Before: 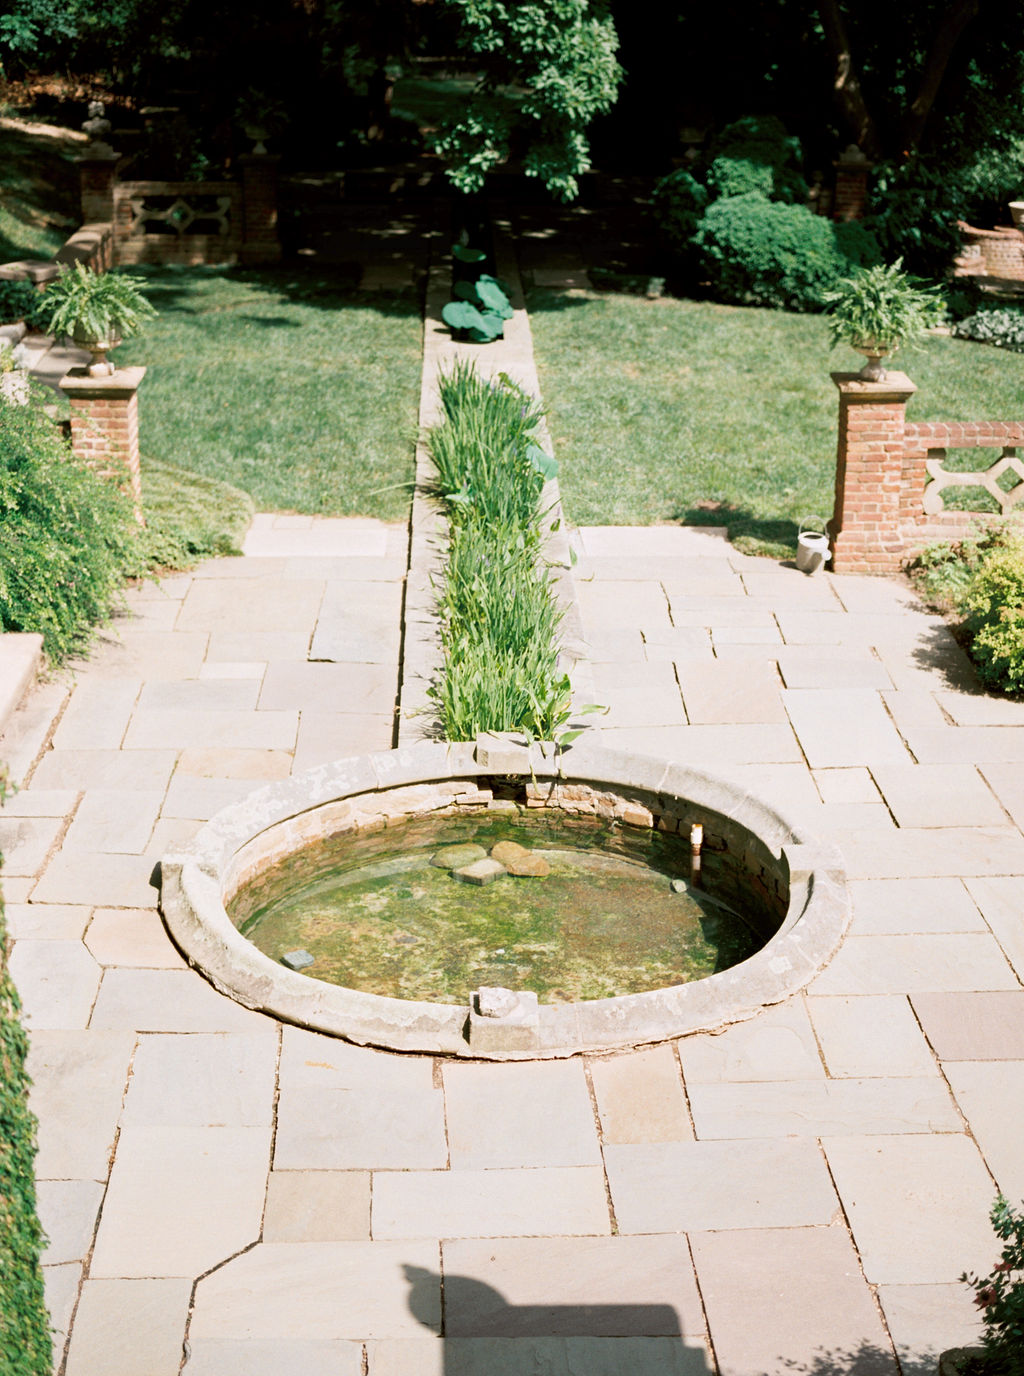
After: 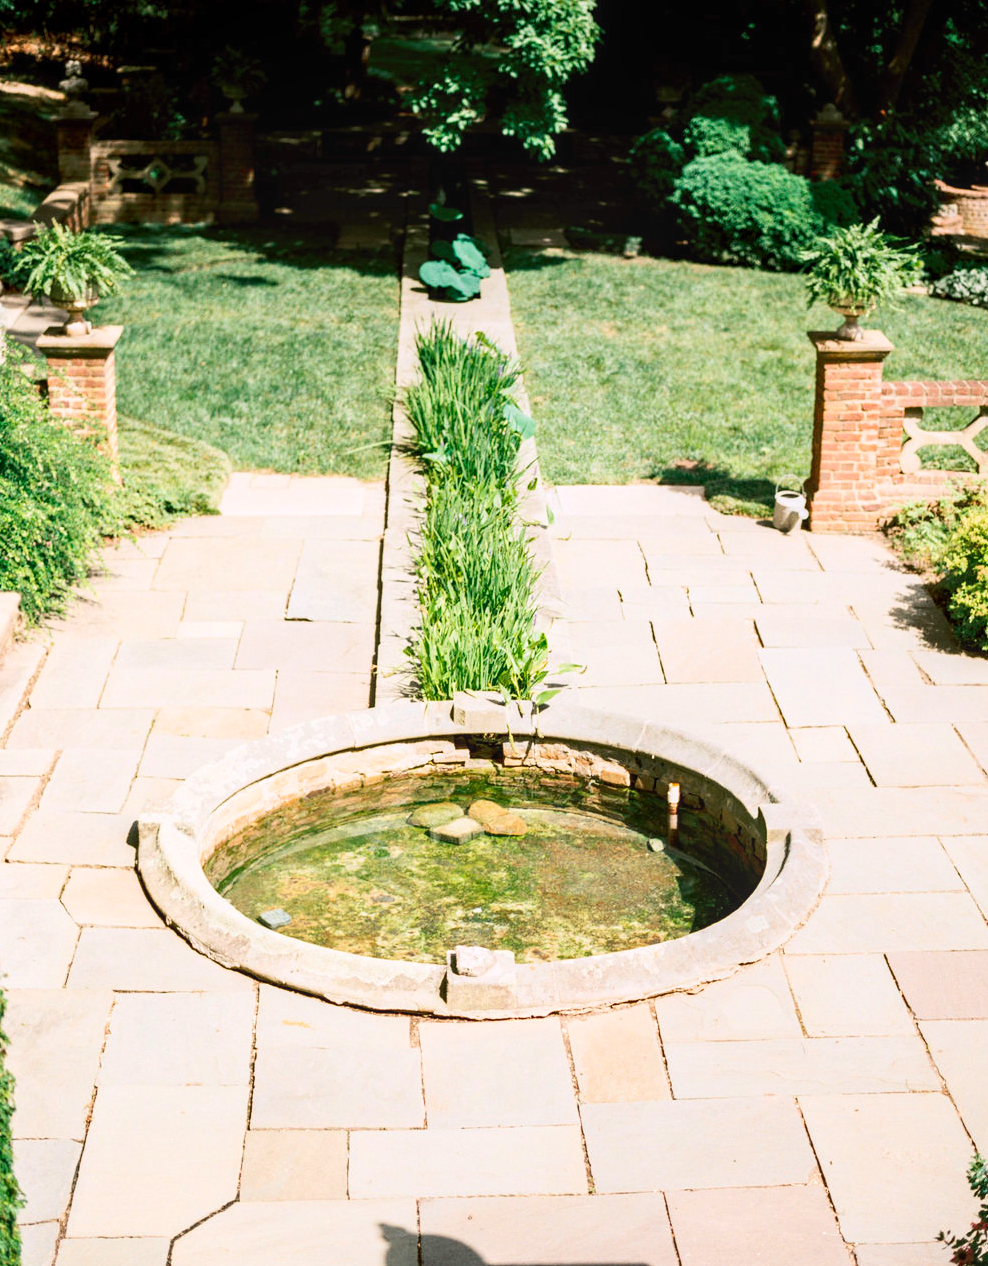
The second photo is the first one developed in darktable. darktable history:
local contrast: on, module defaults
contrast brightness saturation: contrast 0.231, brightness 0.101, saturation 0.293
crop: left 2.246%, top 3.003%, right 1.227%, bottom 4.947%
